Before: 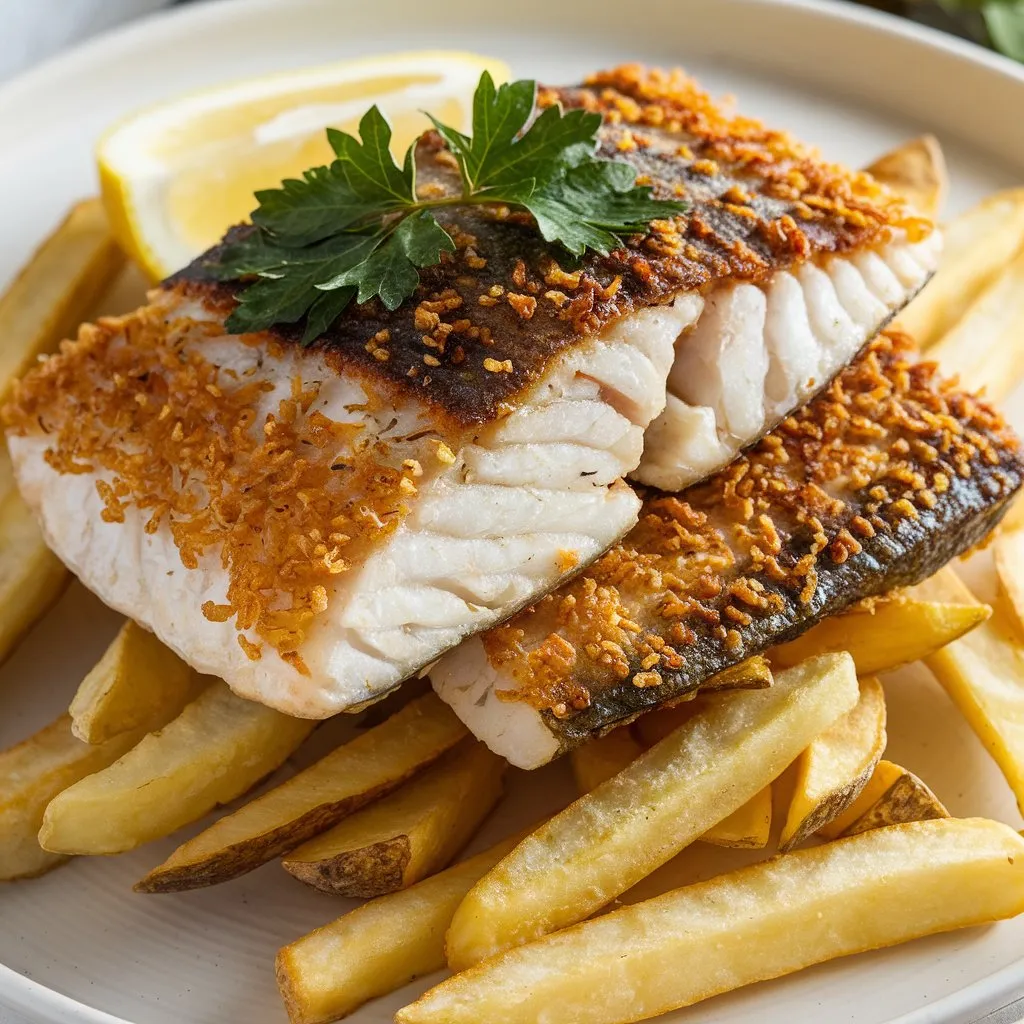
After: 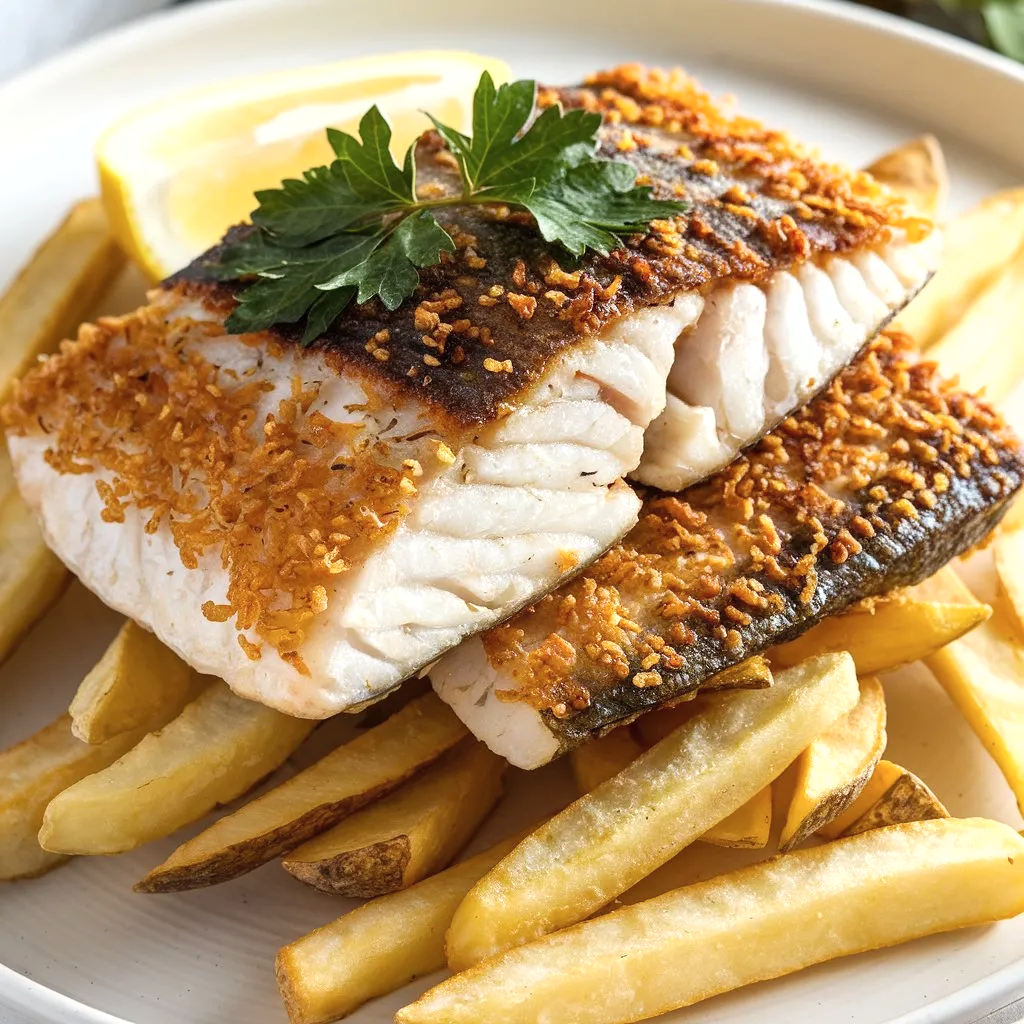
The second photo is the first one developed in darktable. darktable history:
shadows and highlights: radius 113.01, shadows 51.63, white point adjustment 9.09, highlights -2.87, soften with gaussian
